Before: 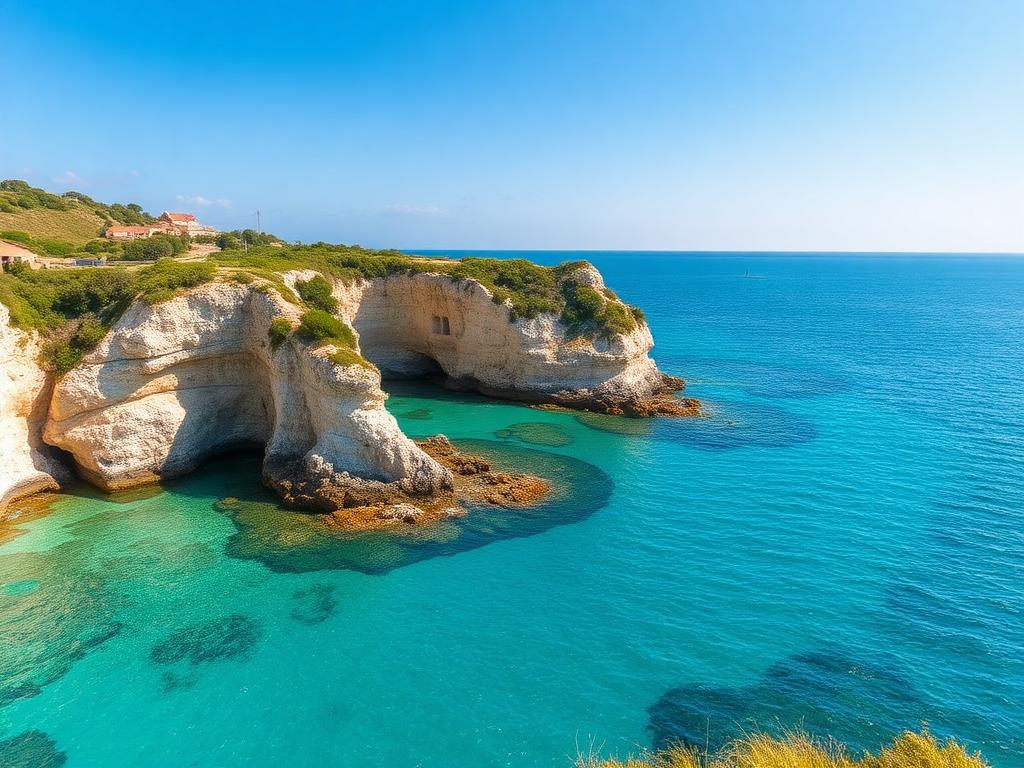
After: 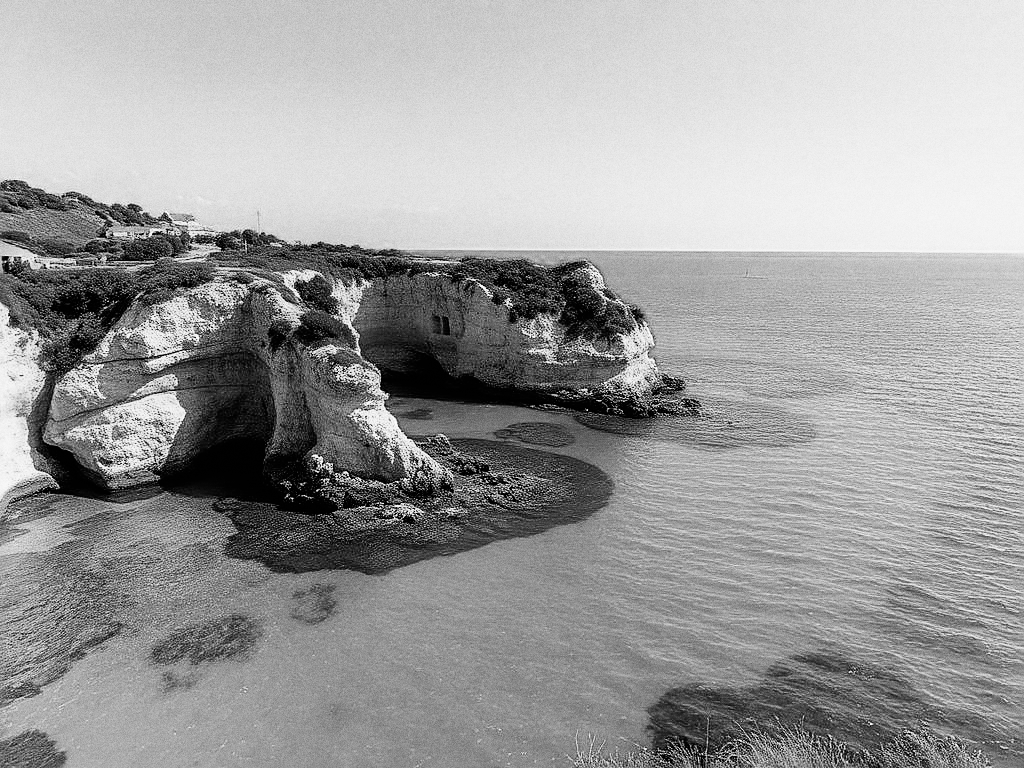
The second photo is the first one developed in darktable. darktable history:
grain: coarseness 8.68 ISO, strength 31.94%
sharpen: on, module defaults
color calibration: output gray [0.246, 0.254, 0.501, 0], gray › normalize channels true, illuminant same as pipeline (D50), adaptation XYZ, x 0.346, y 0.359, gamut compression 0
filmic rgb: black relative exposure -5.42 EV, white relative exposure 2.85 EV, dynamic range scaling -37.73%, hardness 4, contrast 1.605, highlights saturation mix -0.93%
